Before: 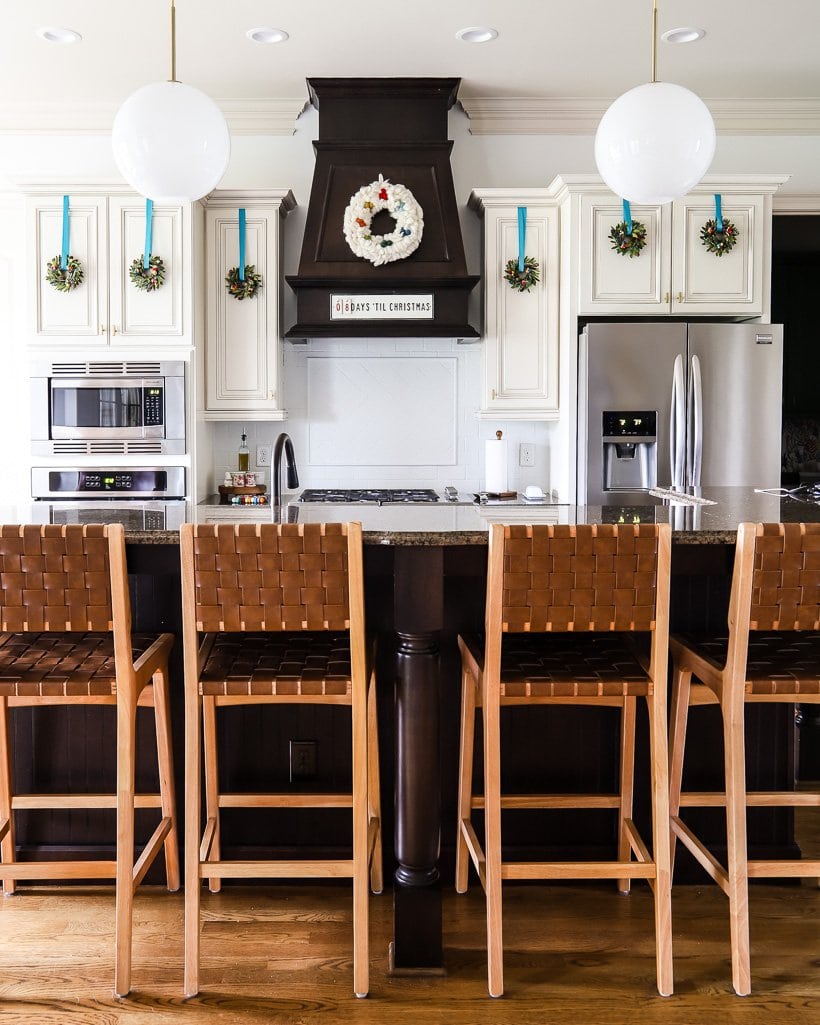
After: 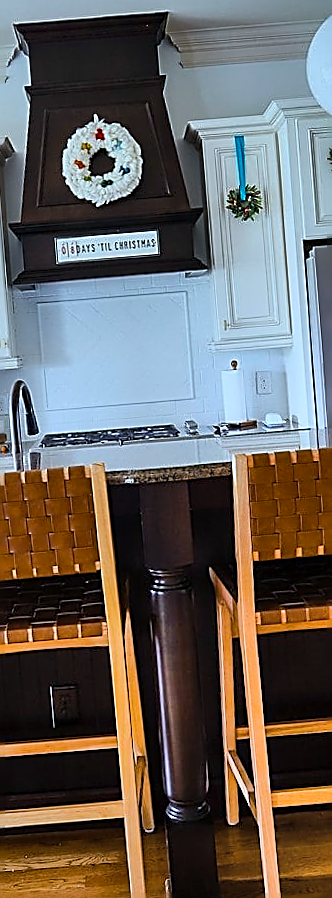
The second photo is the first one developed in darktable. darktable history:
shadows and highlights: shadows 80.73, white point adjustment -9.07, highlights -61.46, soften with gaussian
color calibration: illuminant F (fluorescent), F source F9 (Cool White Deluxe 4150 K) – high CRI, x 0.374, y 0.373, temperature 4158.34 K
contrast brightness saturation: saturation -0.1
sharpen: radius 1.685, amount 1.294
rotate and perspective: rotation -4.57°, crop left 0.054, crop right 0.944, crop top 0.087, crop bottom 0.914
crop: left 31.229%, right 27.105%
color balance rgb: linear chroma grading › global chroma 15%, perceptual saturation grading › global saturation 30%
